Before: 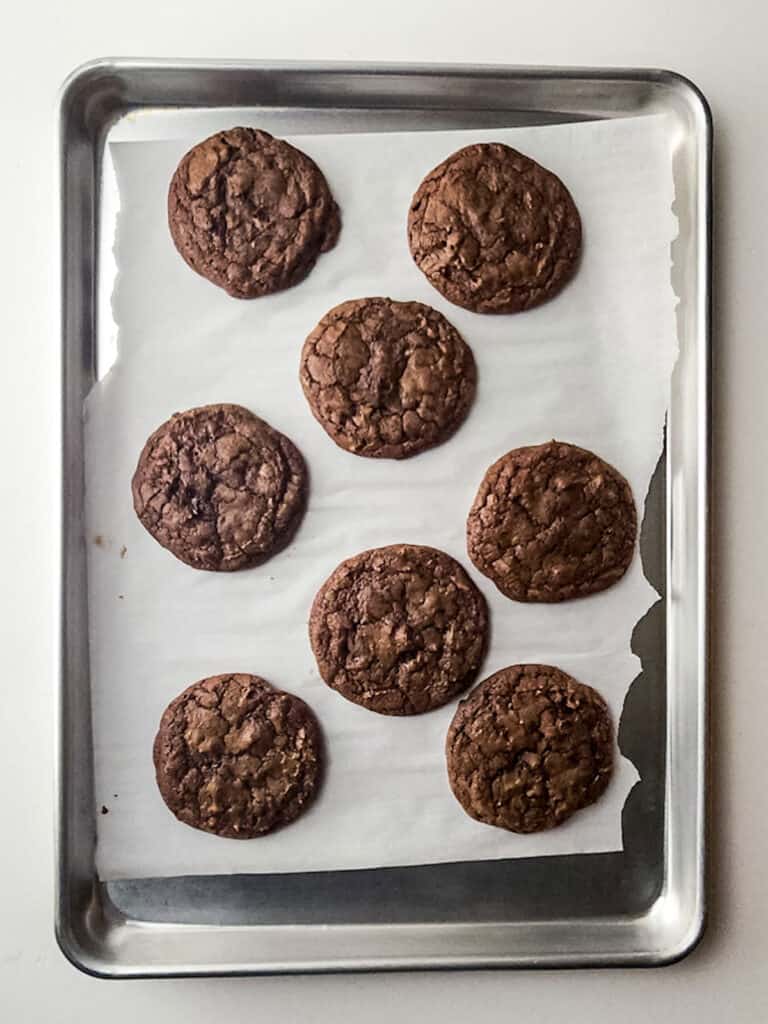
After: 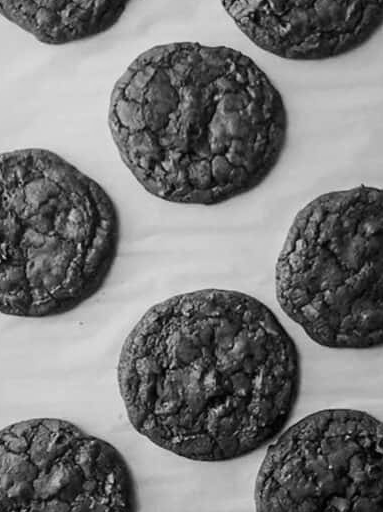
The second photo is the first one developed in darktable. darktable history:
monochrome: a -92.57, b 58.91
crop: left 25%, top 25%, right 25%, bottom 25%
